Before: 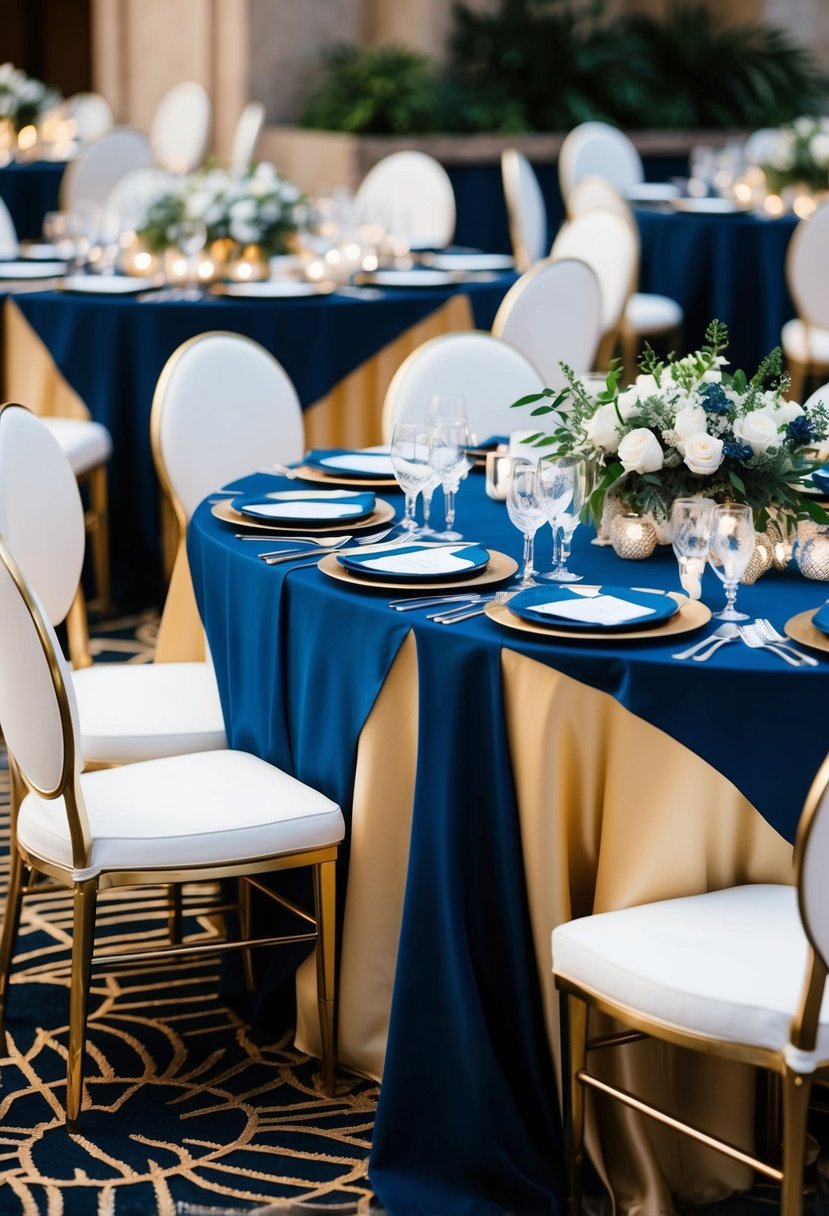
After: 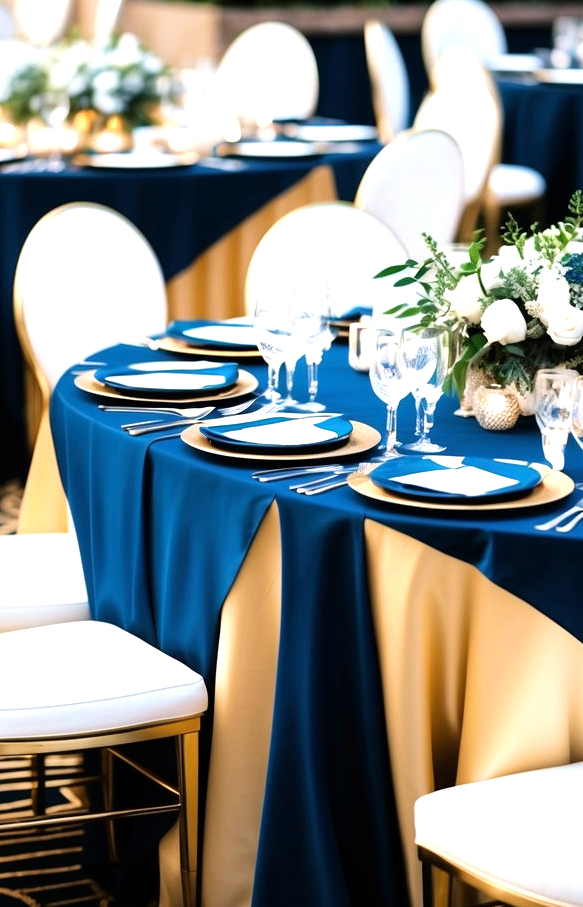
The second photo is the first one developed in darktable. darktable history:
tone equalizer: -8 EV -0.735 EV, -7 EV -0.704 EV, -6 EV -0.595 EV, -5 EV -0.4 EV, -3 EV 0.404 EV, -2 EV 0.6 EV, -1 EV 0.675 EV, +0 EV 0.741 EV, smoothing 1
crop and rotate: left 16.629%, top 10.671%, right 12.974%, bottom 14.715%
velvia: on, module defaults
